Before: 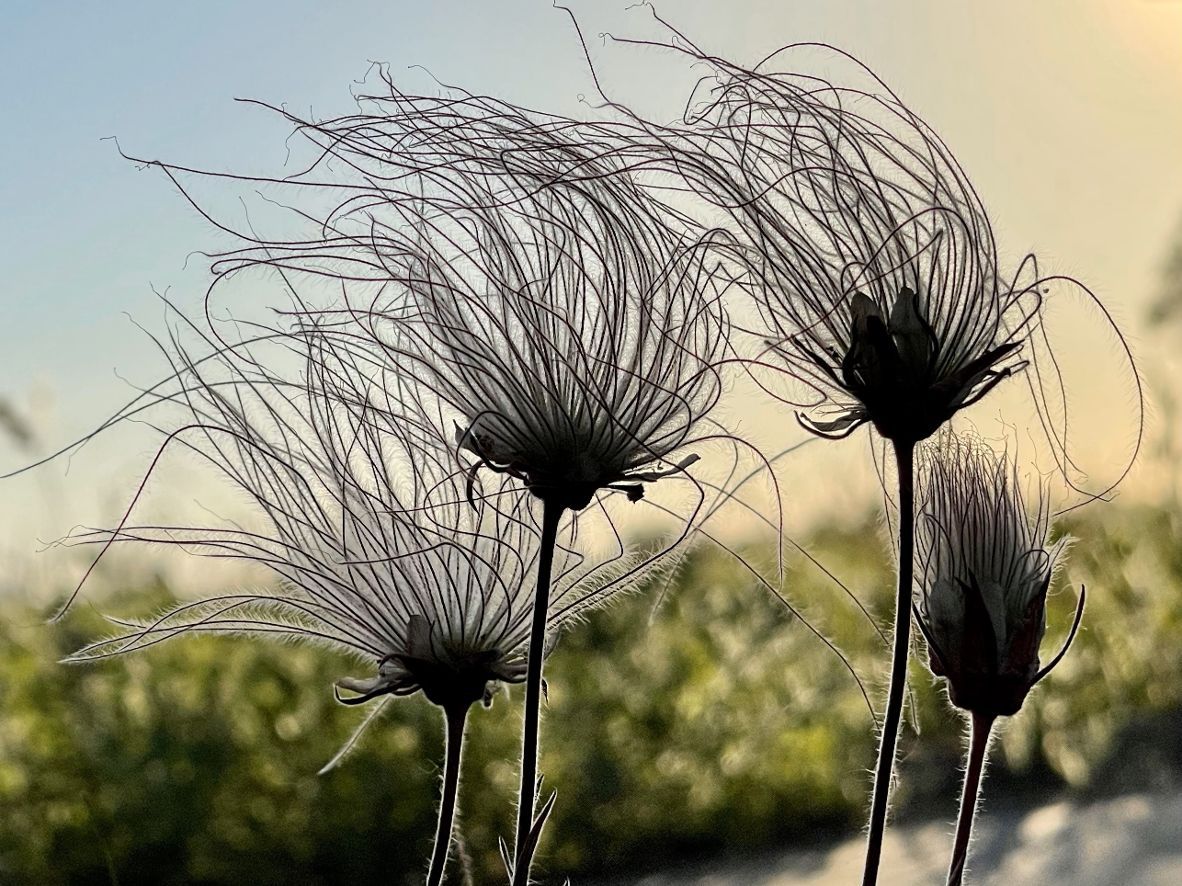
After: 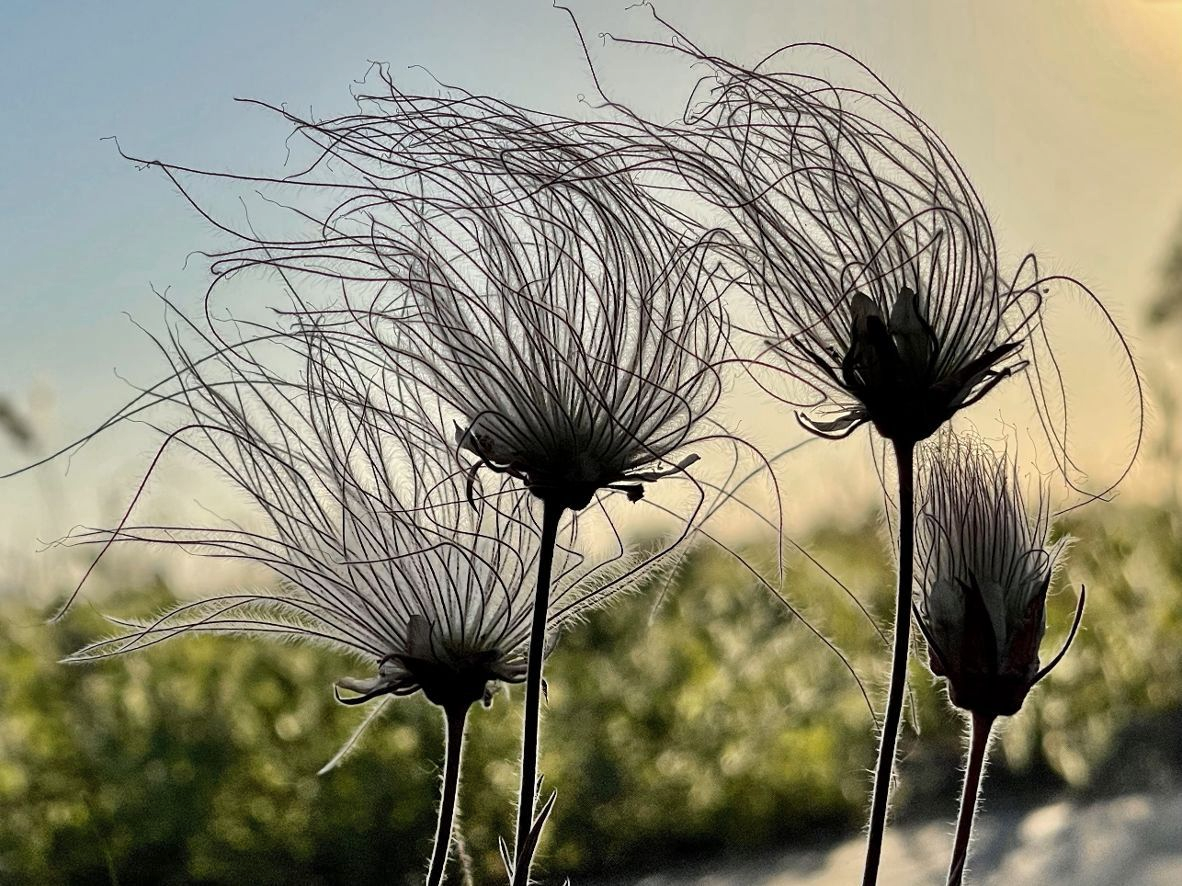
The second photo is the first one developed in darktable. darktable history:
tone equalizer: -8 EV 0.078 EV, edges refinement/feathering 500, mask exposure compensation -1.57 EV, preserve details no
shadows and highlights: low approximation 0.01, soften with gaussian
